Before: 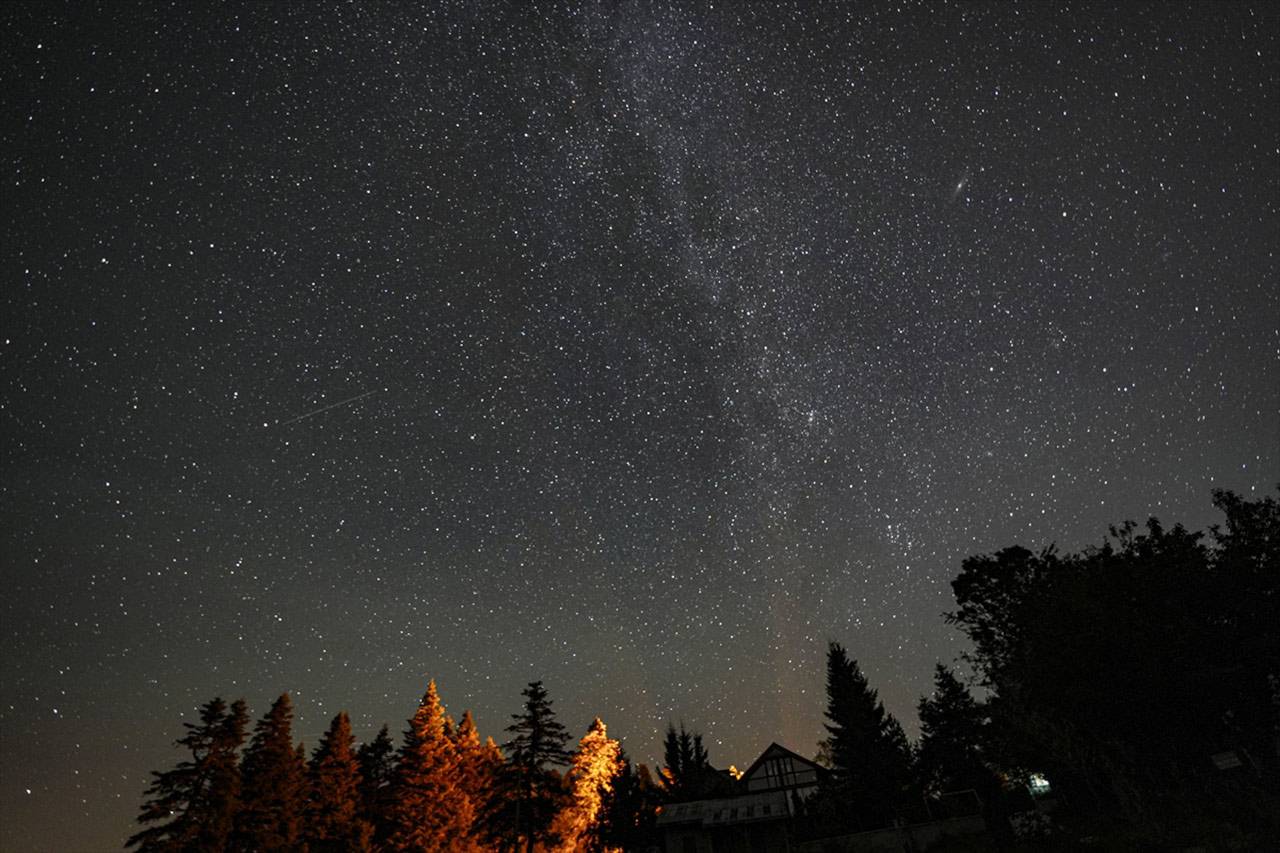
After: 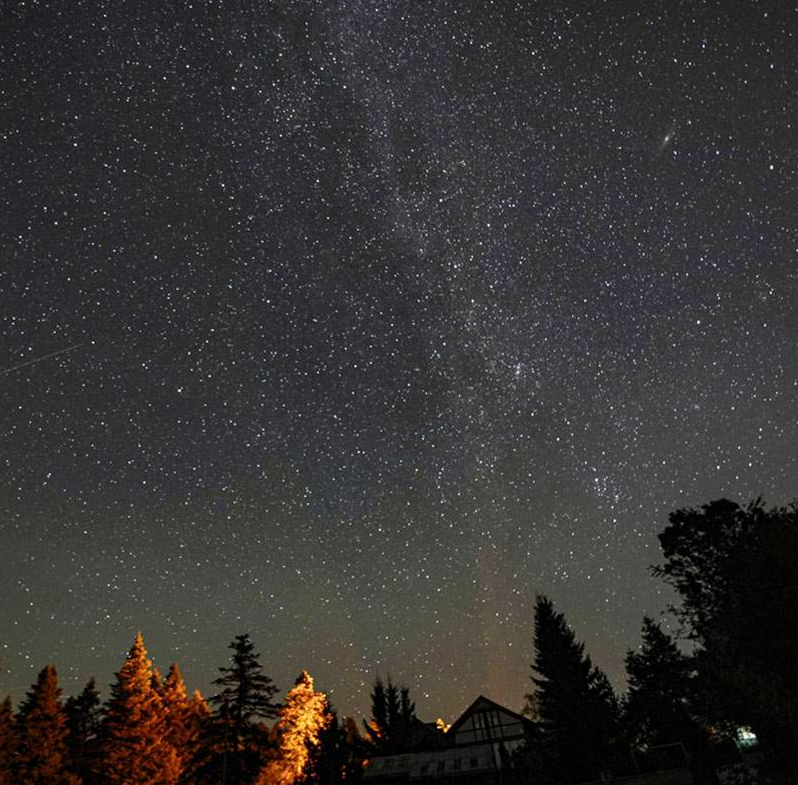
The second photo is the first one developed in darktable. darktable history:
velvia: on, module defaults
crop and rotate: left 22.918%, top 5.629%, right 14.711%, bottom 2.247%
